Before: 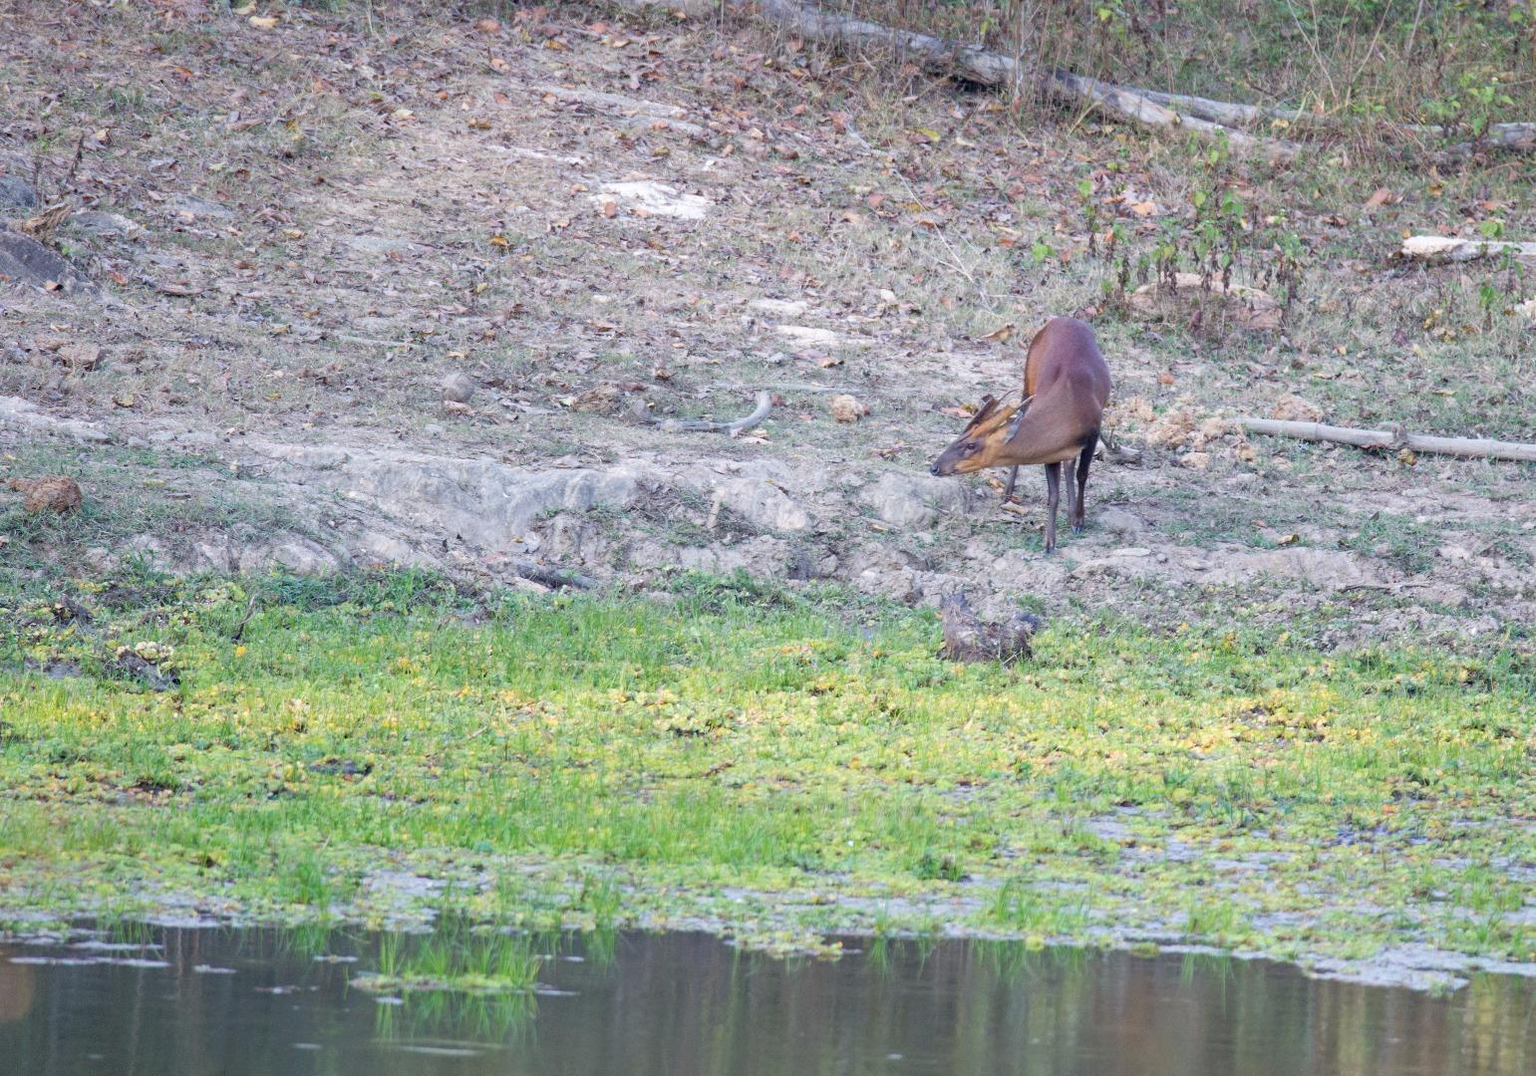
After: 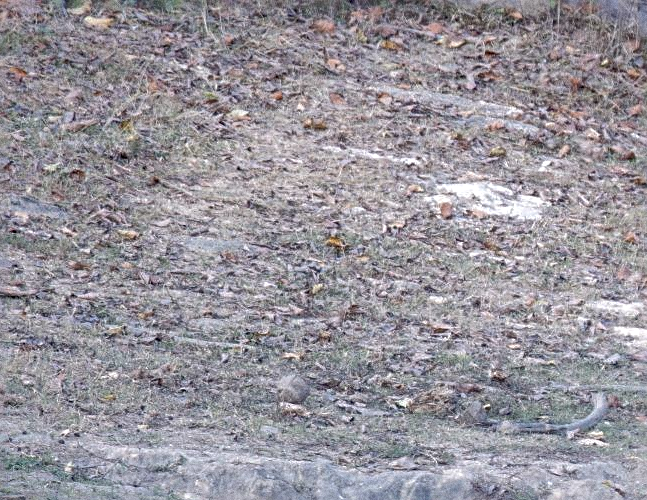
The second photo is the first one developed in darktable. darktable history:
local contrast: on, module defaults
grain: coarseness 0.09 ISO
sharpen: radius 3.119
color zones: curves: ch0 [(0, 0.5) (0.125, 0.4) (0.25, 0.5) (0.375, 0.4) (0.5, 0.4) (0.625, 0.35) (0.75, 0.35) (0.875, 0.5)]; ch1 [(0, 0.35) (0.125, 0.45) (0.25, 0.35) (0.375, 0.35) (0.5, 0.35) (0.625, 0.35) (0.75, 0.45) (0.875, 0.35)]; ch2 [(0, 0.6) (0.125, 0.5) (0.25, 0.5) (0.375, 0.6) (0.5, 0.6) (0.625, 0.5) (0.75, 0.5) (0.875, 0.5)]
shadows and highlights: on, module defaults
vibrance: vibrance 100%
crop and rotate: left 10.817%, top 0.062%, right 47.194%, bottom 53.626%
color balance: output saturation 110%
